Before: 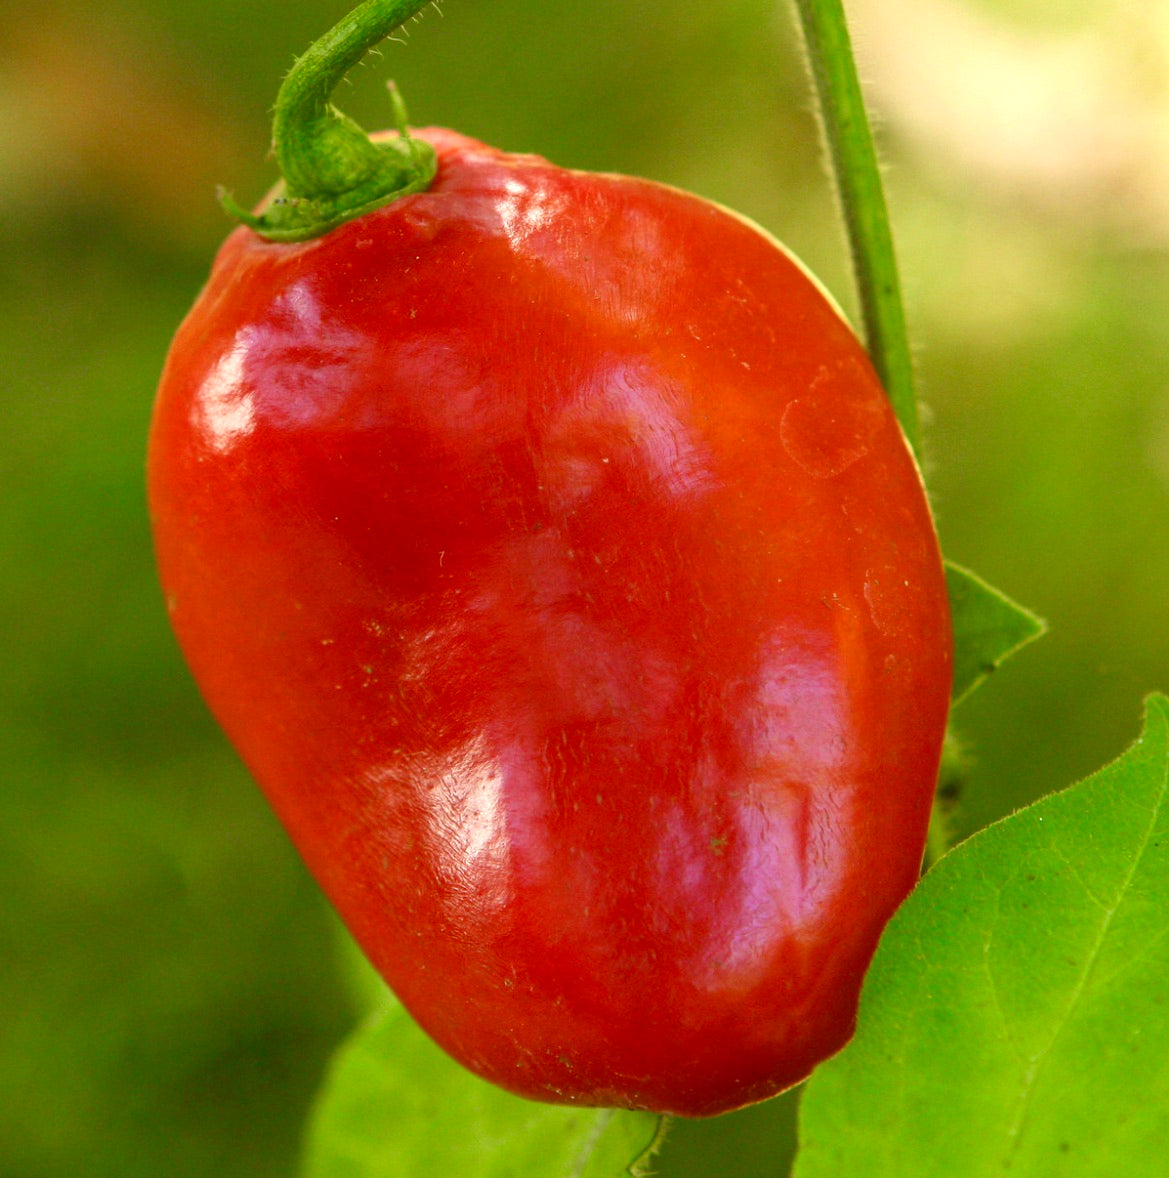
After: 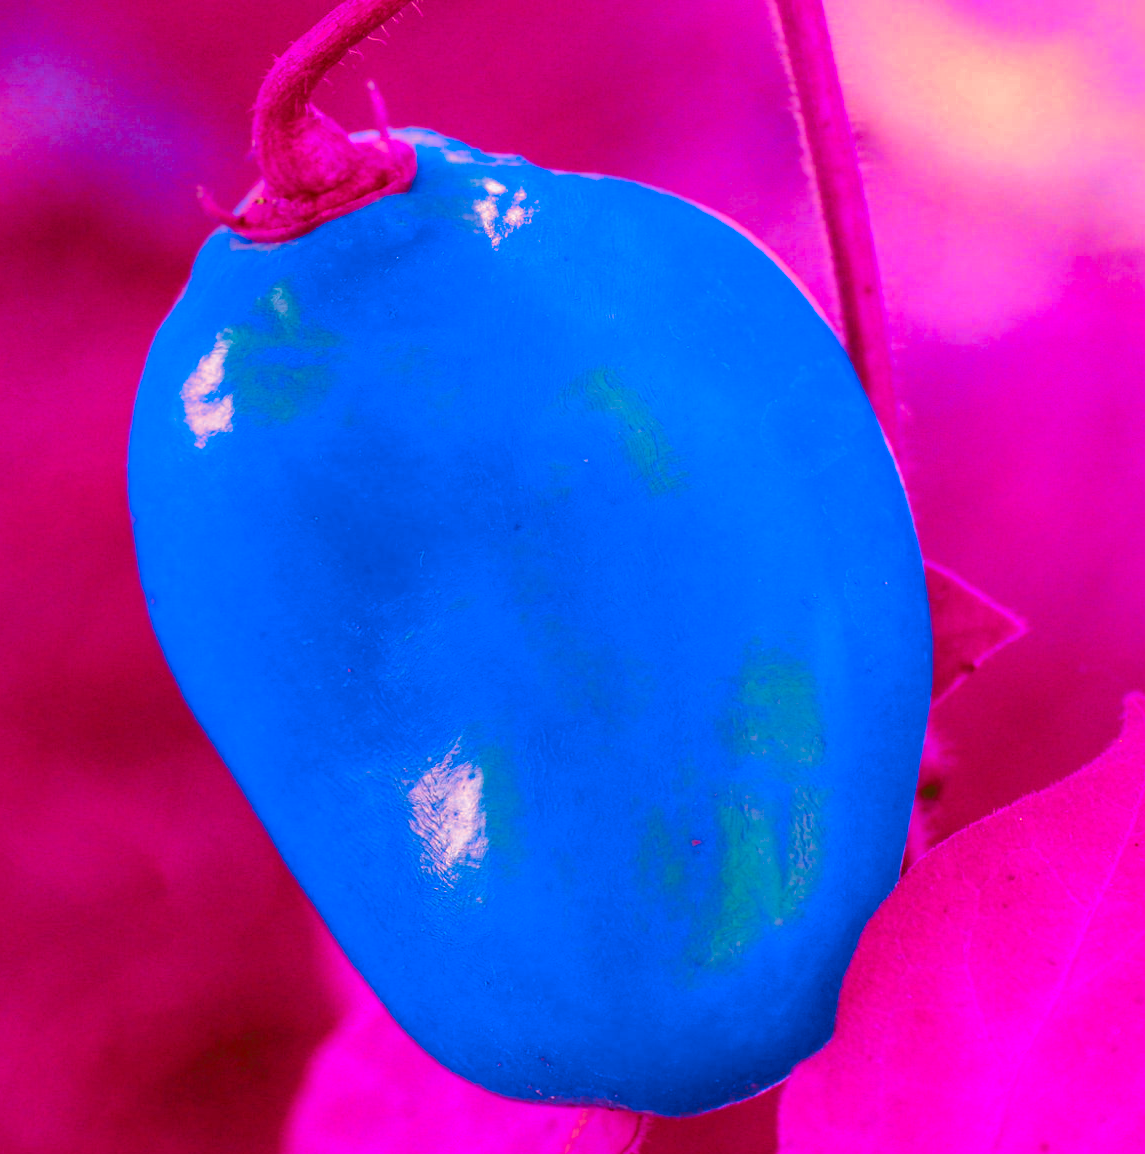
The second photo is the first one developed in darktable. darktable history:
color correction: highlights a* 12.23, highlights b* 5.41
crop: left 1.743%, right 0.268%, bottom 2.011%
color zones: curves: ch0 [(0.826, 0.353)]; ch1 [(0.242, 0.647) (0.889, 0.342)]; ch2 [(0.246, 0.089) (0.969, 0.068)]
color balance: lift [1, 0.998, 1.001, 1.002], gamma [1, 1.02, 1, 0.98], gain [1, 1.02, 1.003, 0.98]
white balance: red 0.931, blue 1.11
contrast brightness saturation: contrast 0.2, brightness 0.16, saturation 0.22
